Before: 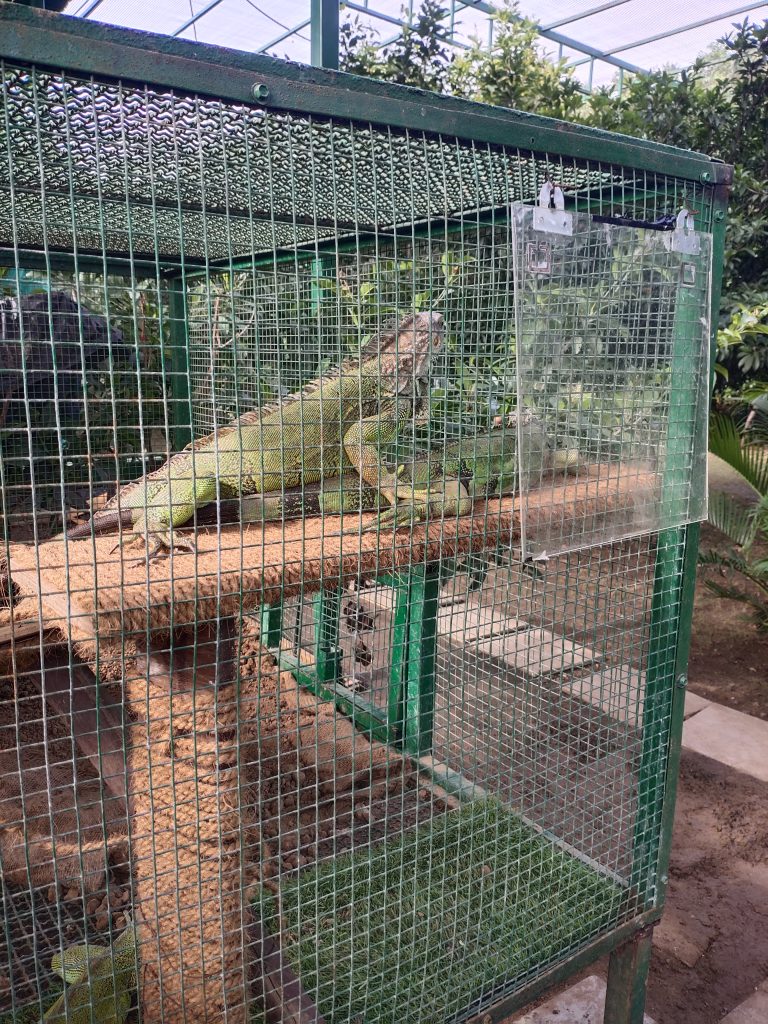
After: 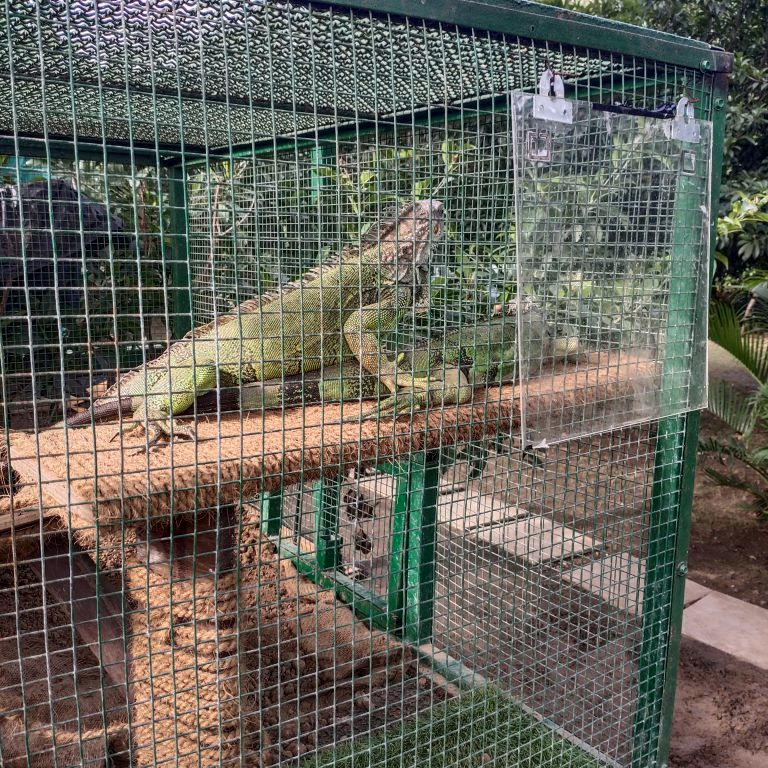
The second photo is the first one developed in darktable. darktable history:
crop: top 11.029%, bottom 13.901%
local contrast: on, module defaults
contrast brightness saturation: contrast 0.029, brightness -0.043
shadows and highlights: radius 333.54, shadows 63.16, highlights 6.41, compress 88.08%, highlights color adjustment 0.039%, soften with gaussian
